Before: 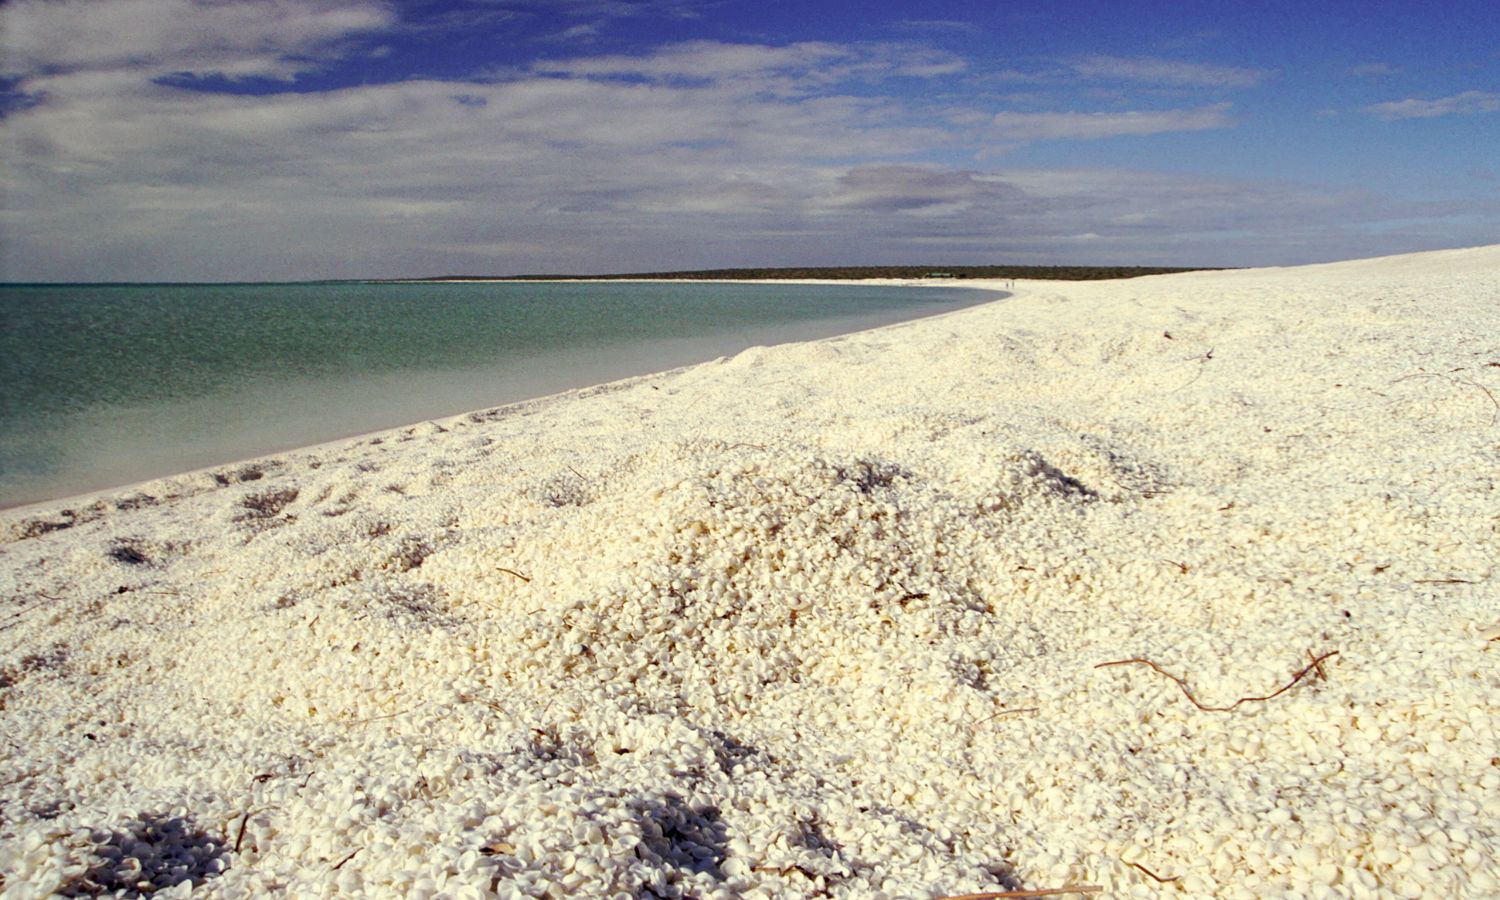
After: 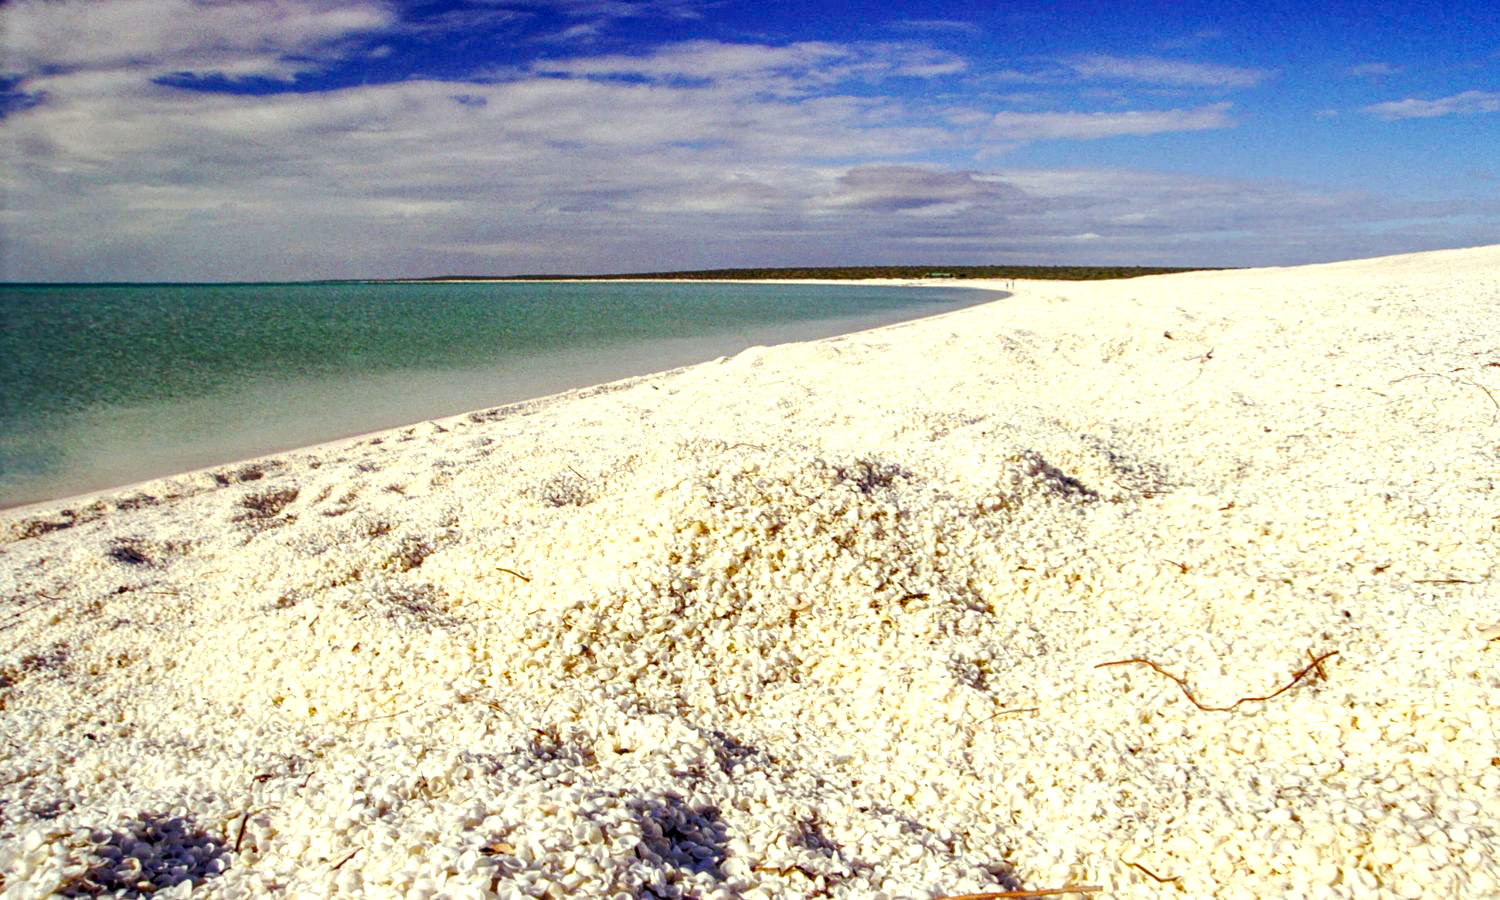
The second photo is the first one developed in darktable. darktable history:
color balance rgb: perceptual saturation grading › global saturation 24.452%, perceptual saturation grading › highlights -23.733%, perceptual saturation grading › mid-tones 23.719%, perceptual saturation grading › shadows 39.473%, perceptual brilliance grading › global brilliance 11.296%, global vibrance 20%
local contrast: detail 130%
